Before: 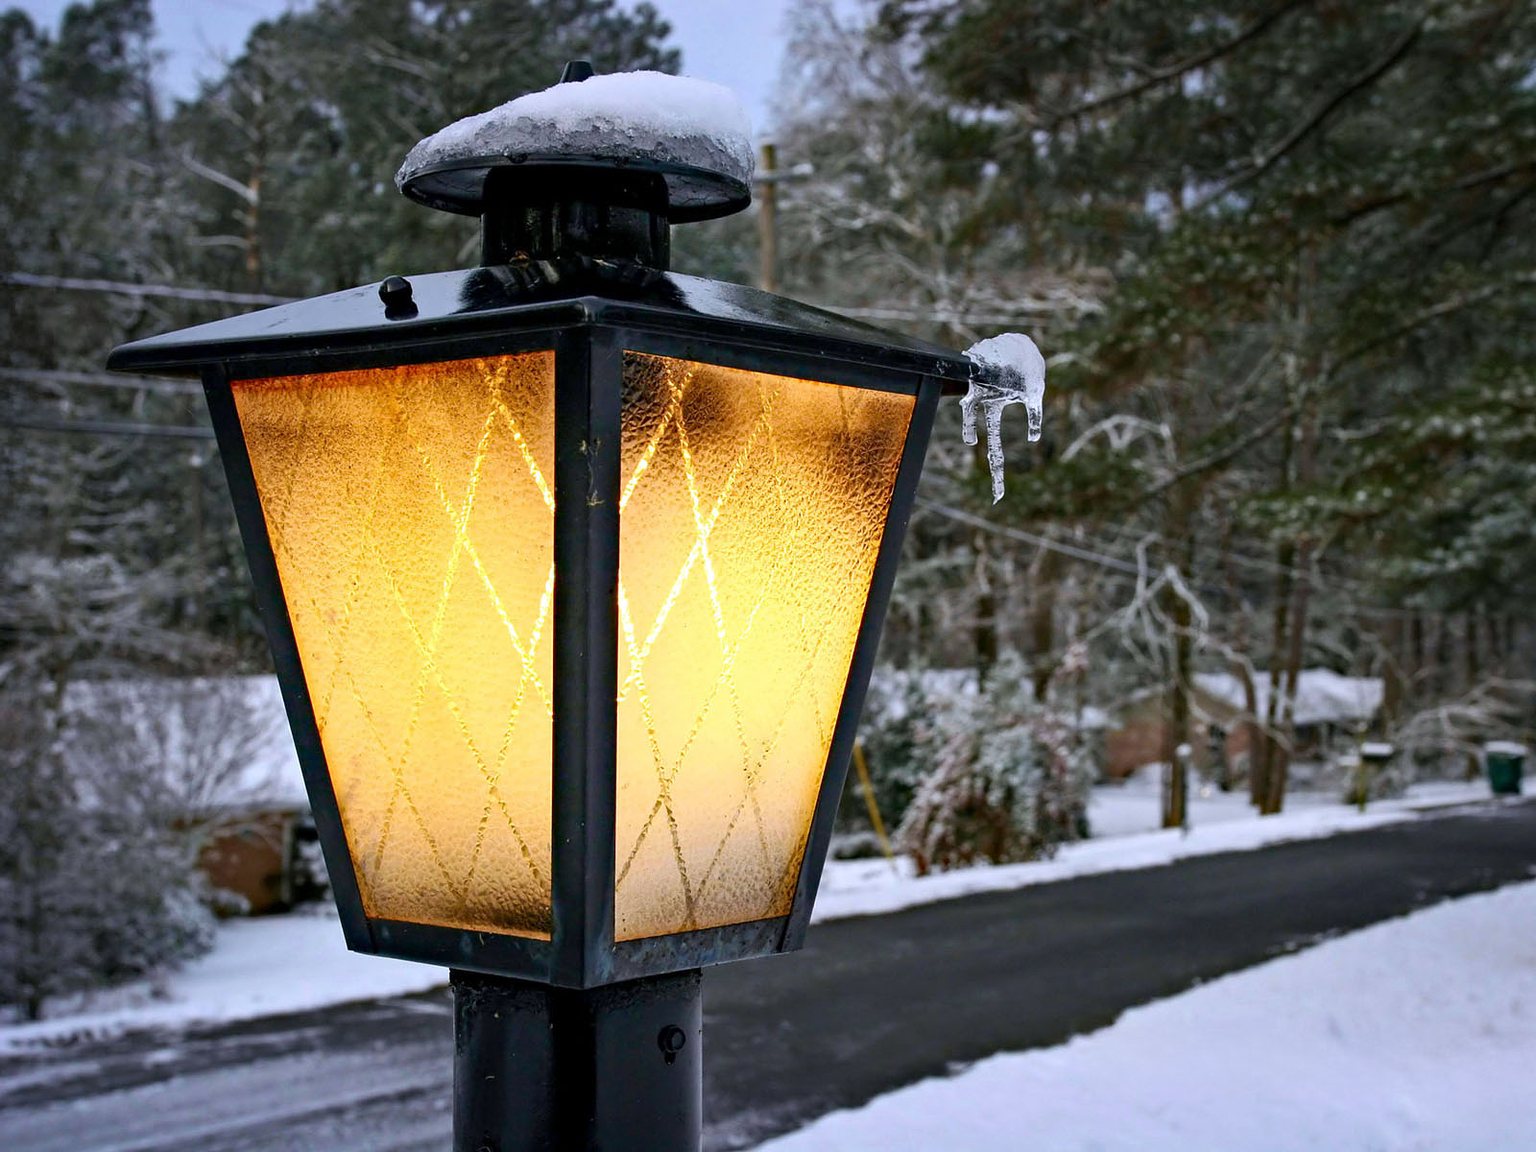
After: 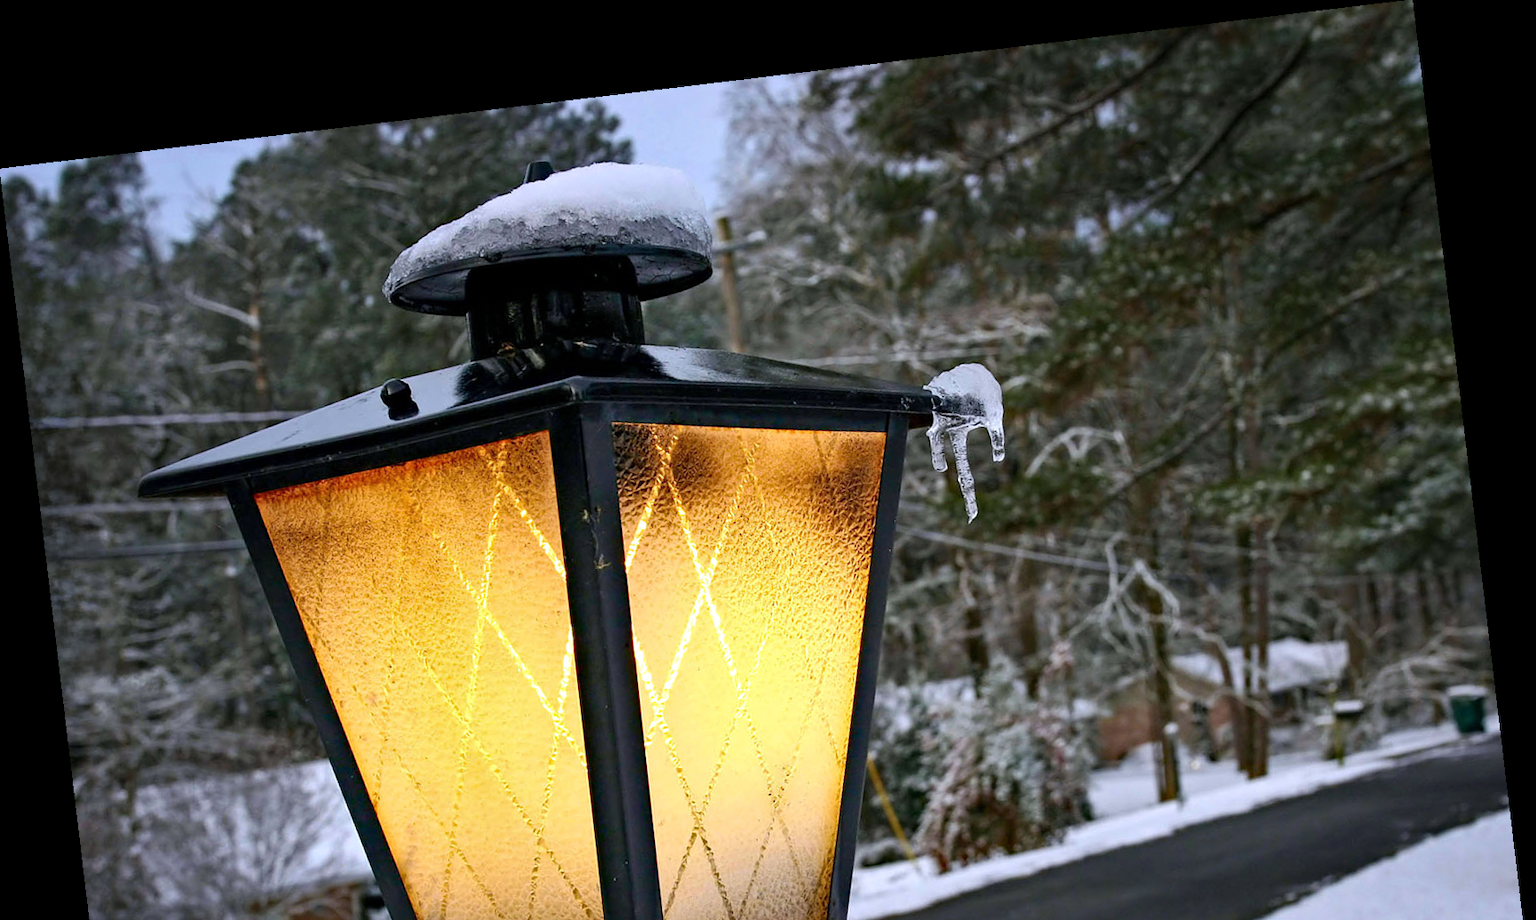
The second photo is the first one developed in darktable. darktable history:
crop: bottom 24.967%
shadows and highlights: shadows 12, white point adjustment 1.2, soften with gaussian
rotate and perspective: rotation -6.83°, automatic cropping off
